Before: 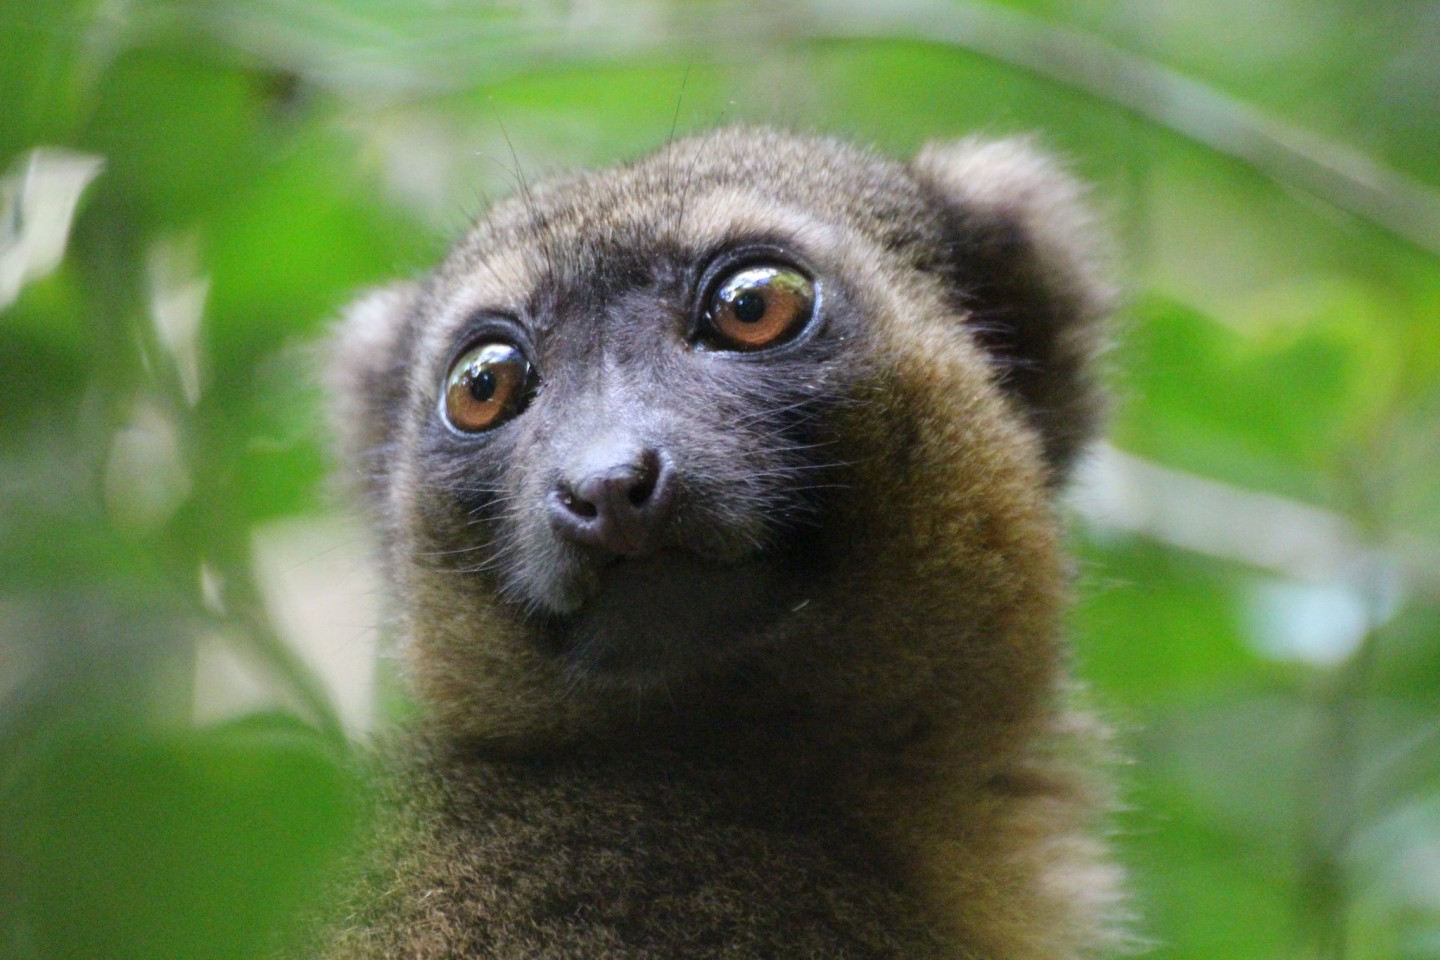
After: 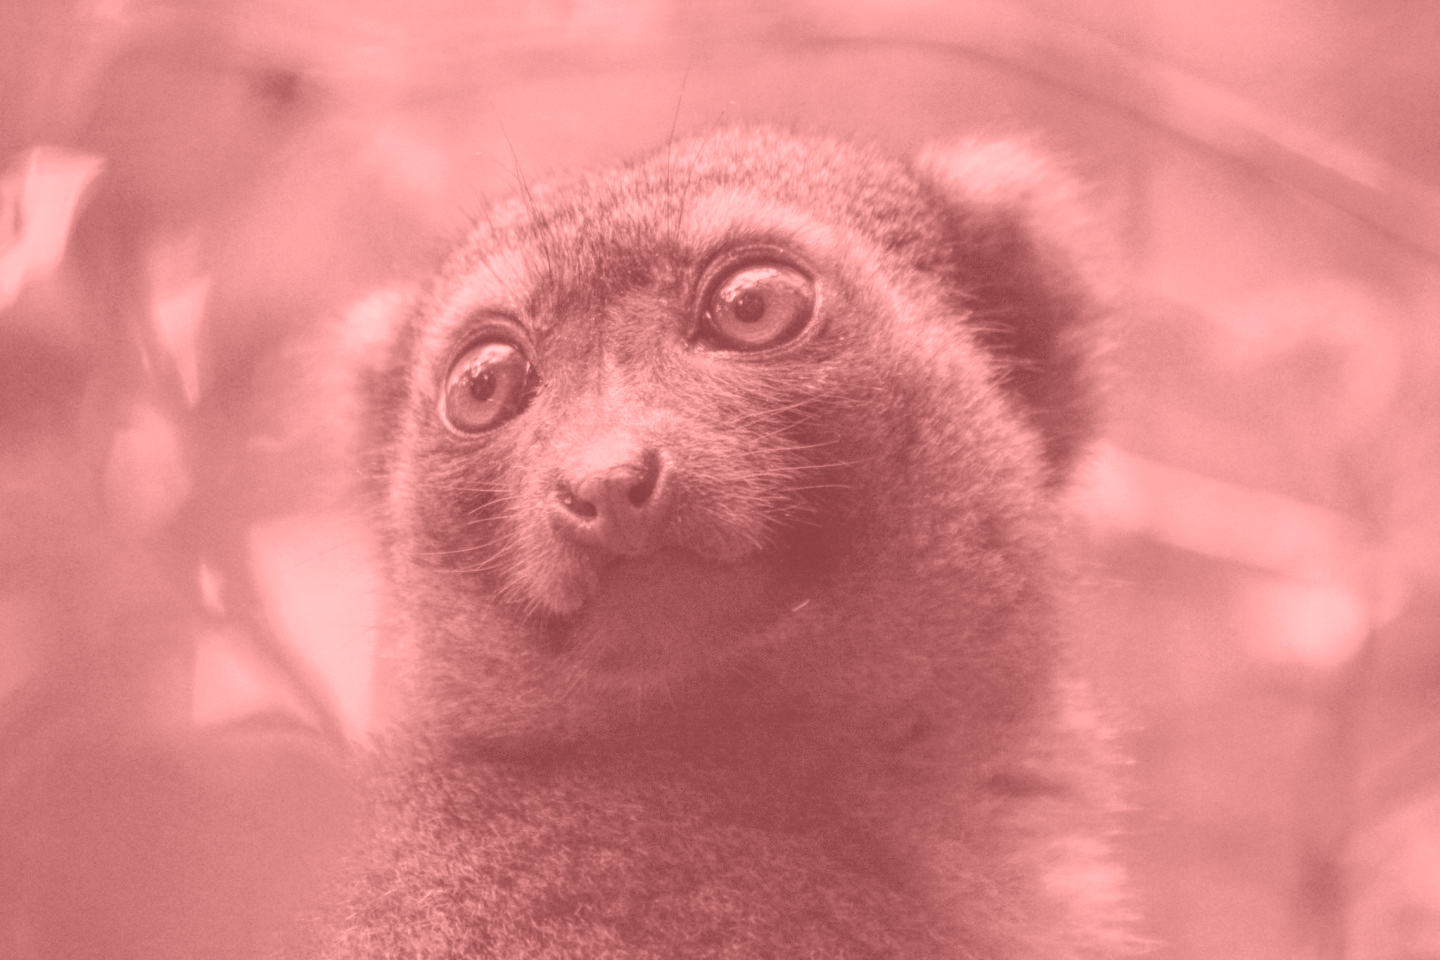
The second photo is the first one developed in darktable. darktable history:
local contrast: highlights 100%, shadows 100%, detail 200%, midtone range 0.2
colorize: saturation 51%, source mix 50.67%, lightness 50.67%
color calibration: output R [0.999, 0.026, -0.11, 0], output G [-0.019, 1.037, -0.099, 0], output B [0.022, -0.023, 0.902, 0], illuminant custom, x 0.367, y 0.392, temperature 4437.75 K, clip negative RGB from gamut false
